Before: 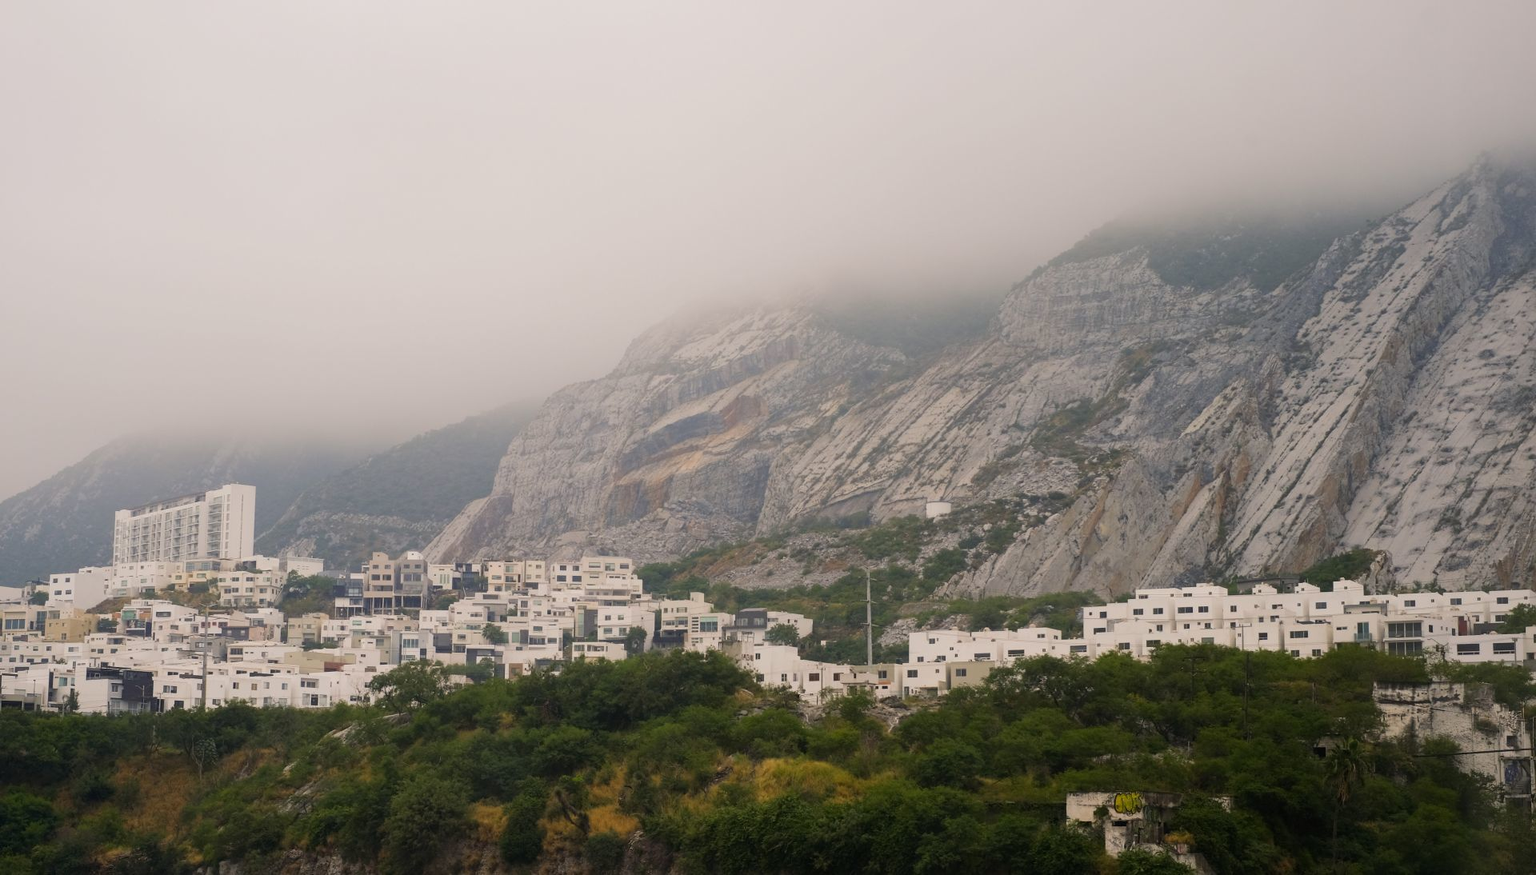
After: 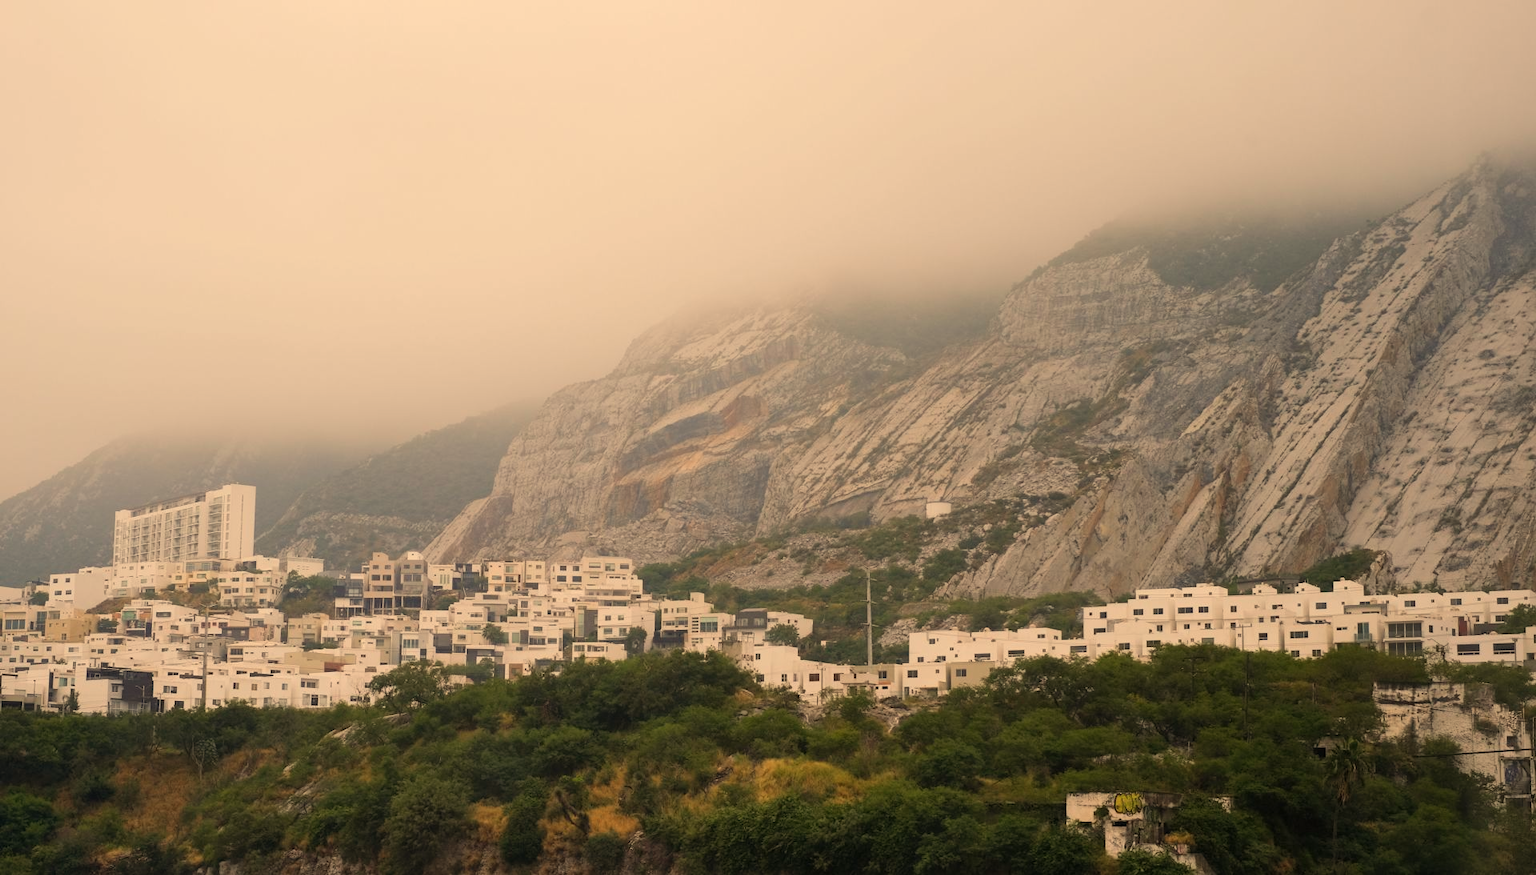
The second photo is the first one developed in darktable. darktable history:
white balance: red 1.123, blue 0.83
shadows and highlights: shadows 30.86, highlights 0, soften with gaussian
